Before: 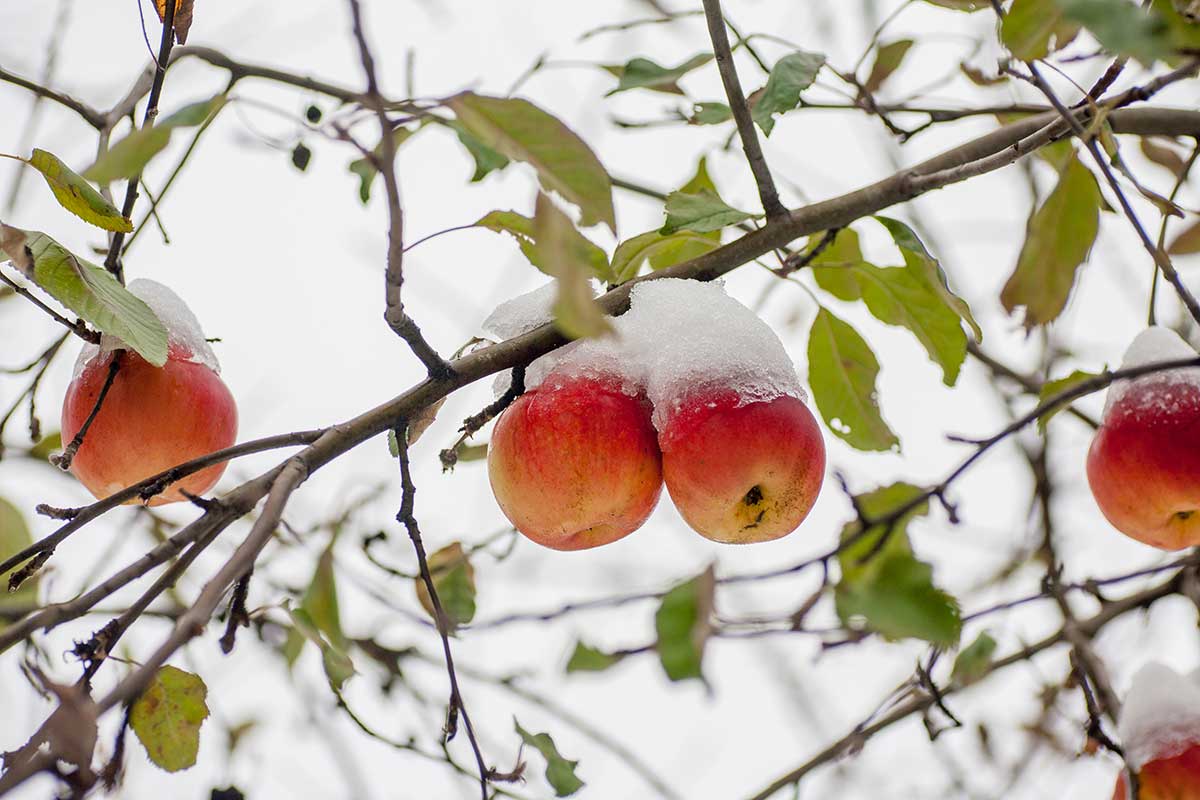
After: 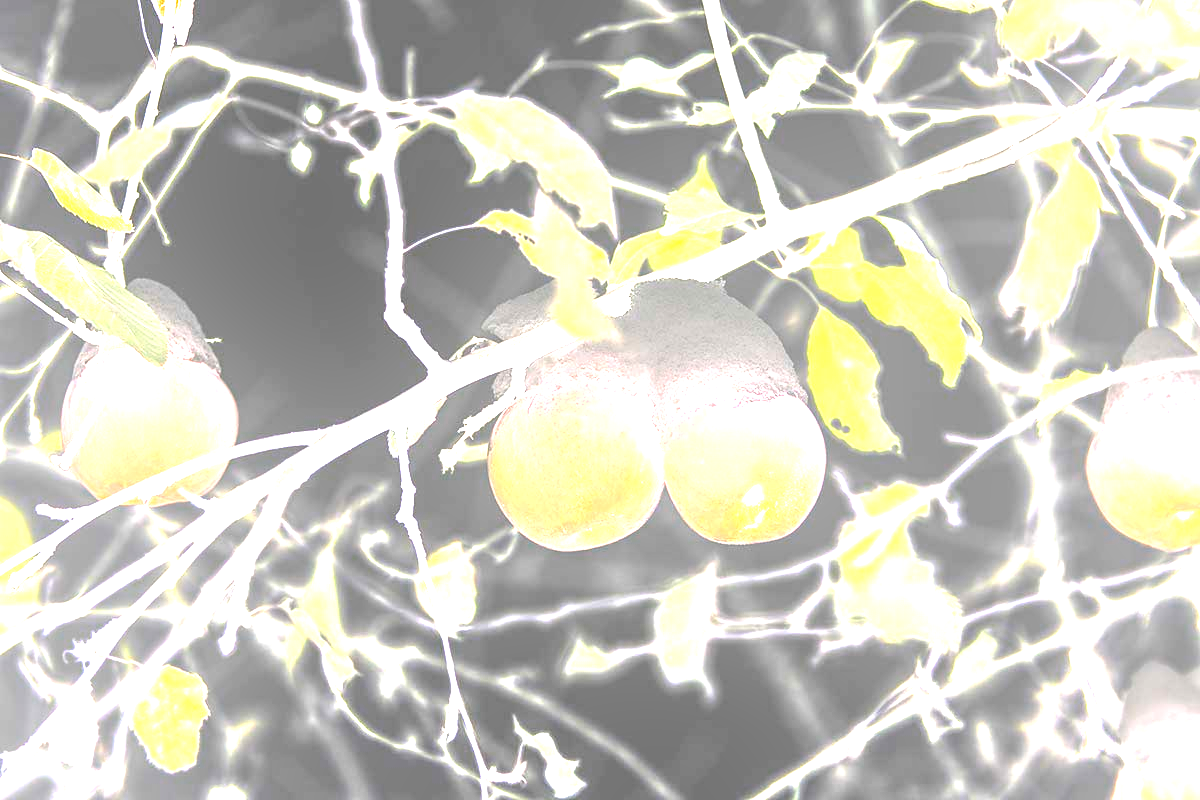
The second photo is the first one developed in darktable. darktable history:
exposure: black level correction 0, exposure 1.45 EV, compensate exposure bias true, compensate highlight preservation false
bloom: size 25%, threshold 5%, strength 90%
